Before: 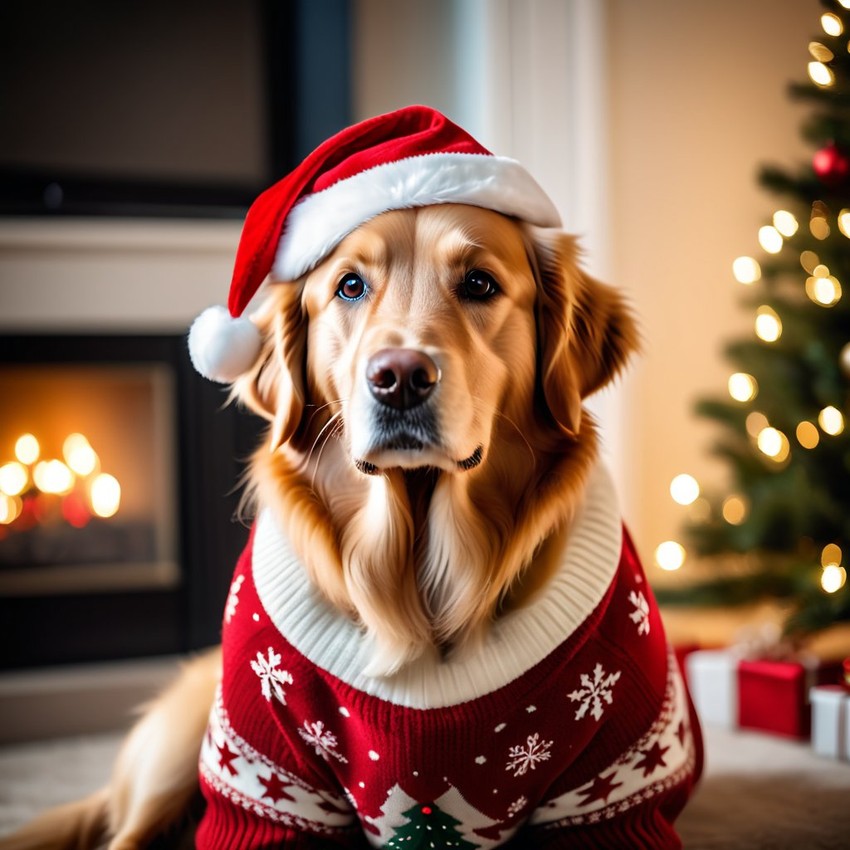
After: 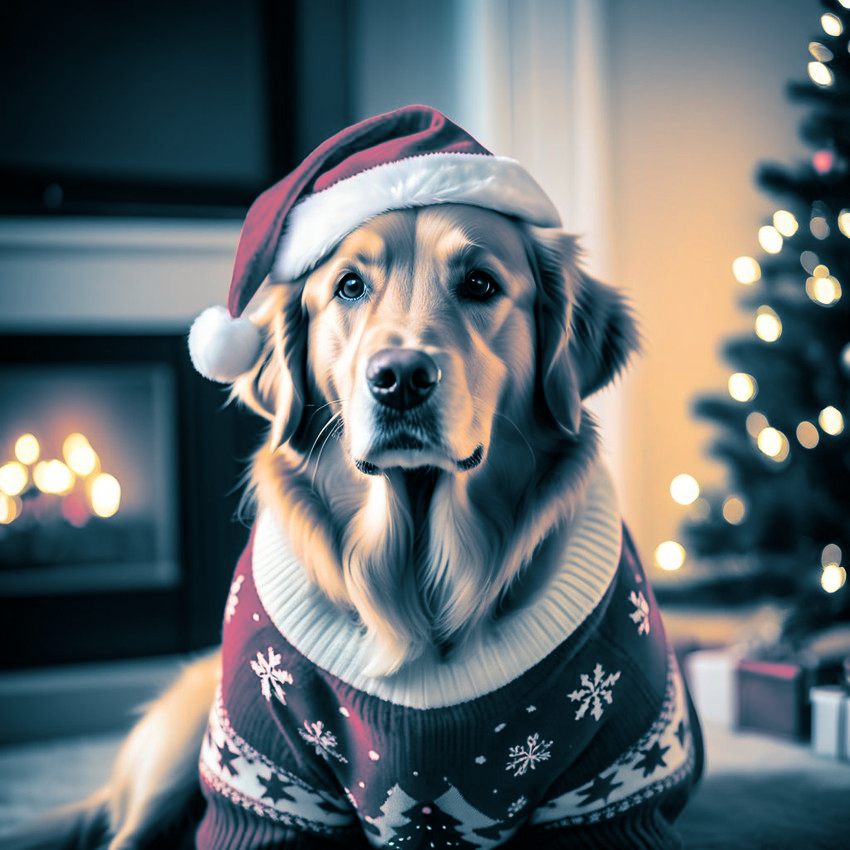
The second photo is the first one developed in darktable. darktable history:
contrast brightness saturation: contrast 0.04, saturation 0.07
split-toning: shadows › hue 212.4°, balance -70
